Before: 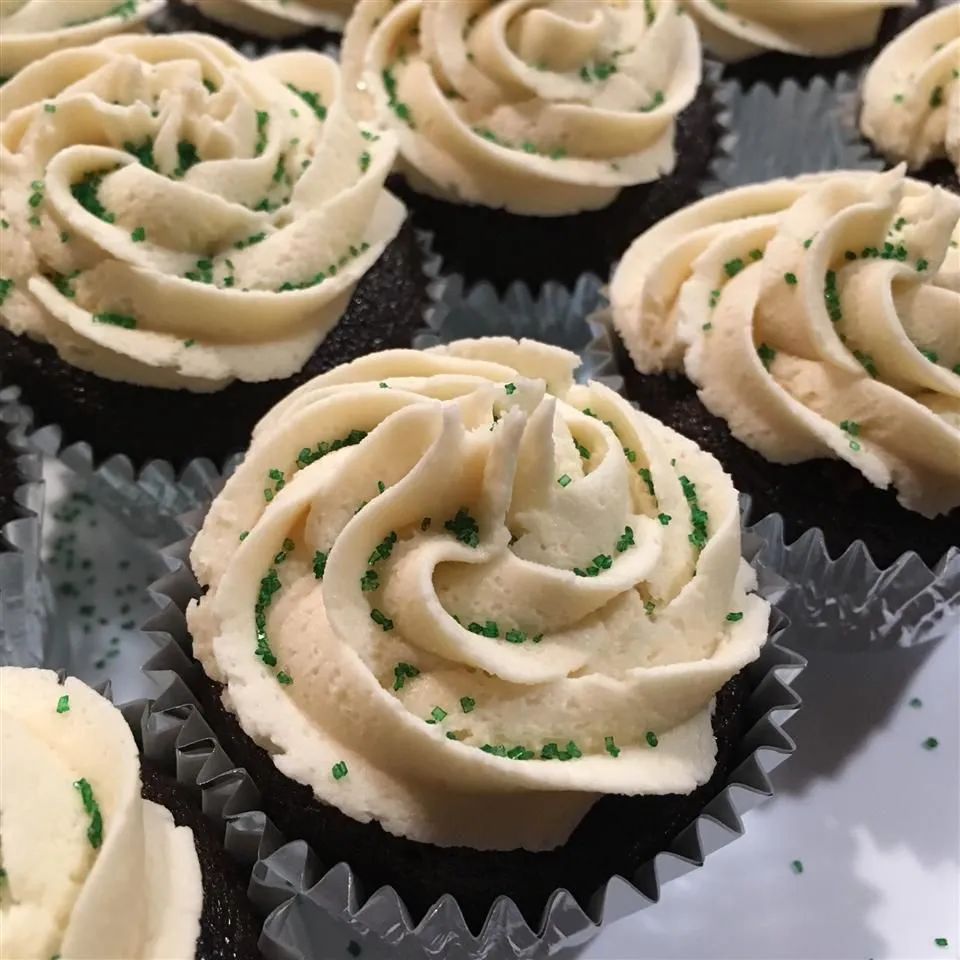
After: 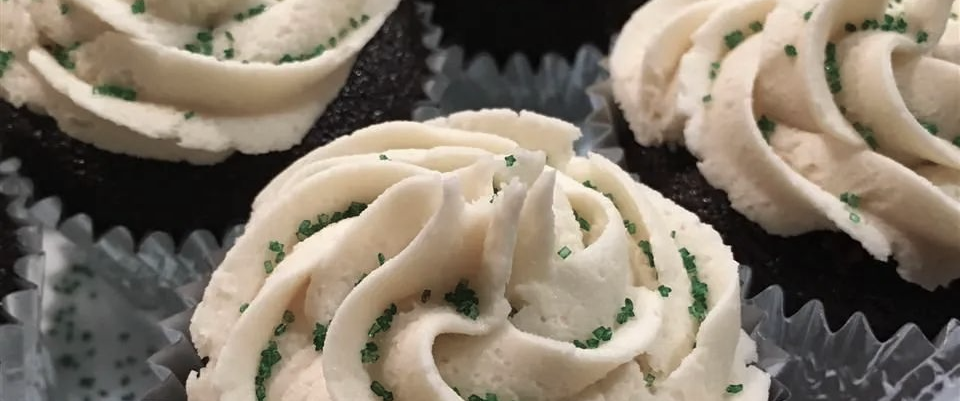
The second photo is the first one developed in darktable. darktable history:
crop and rotate: top 23.84%, bottom 34.294%
color balance: input saturation 100.43%, contrast fulcrum 14.22%, output saturation 70.41%
